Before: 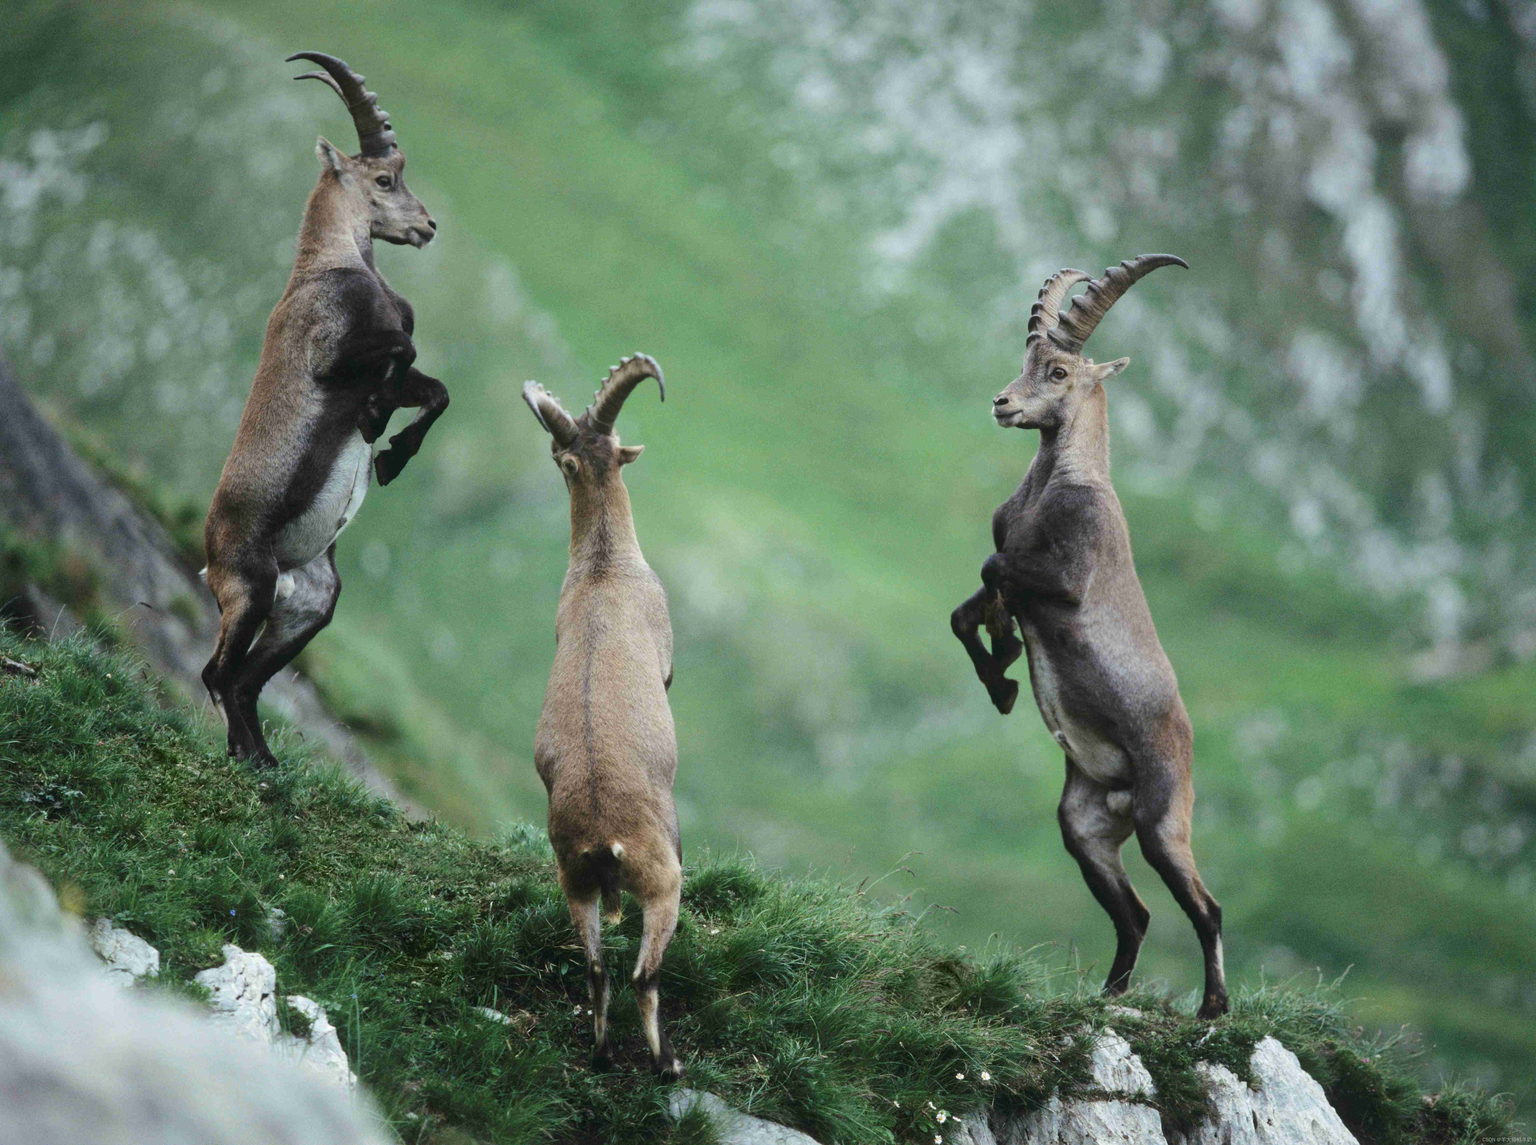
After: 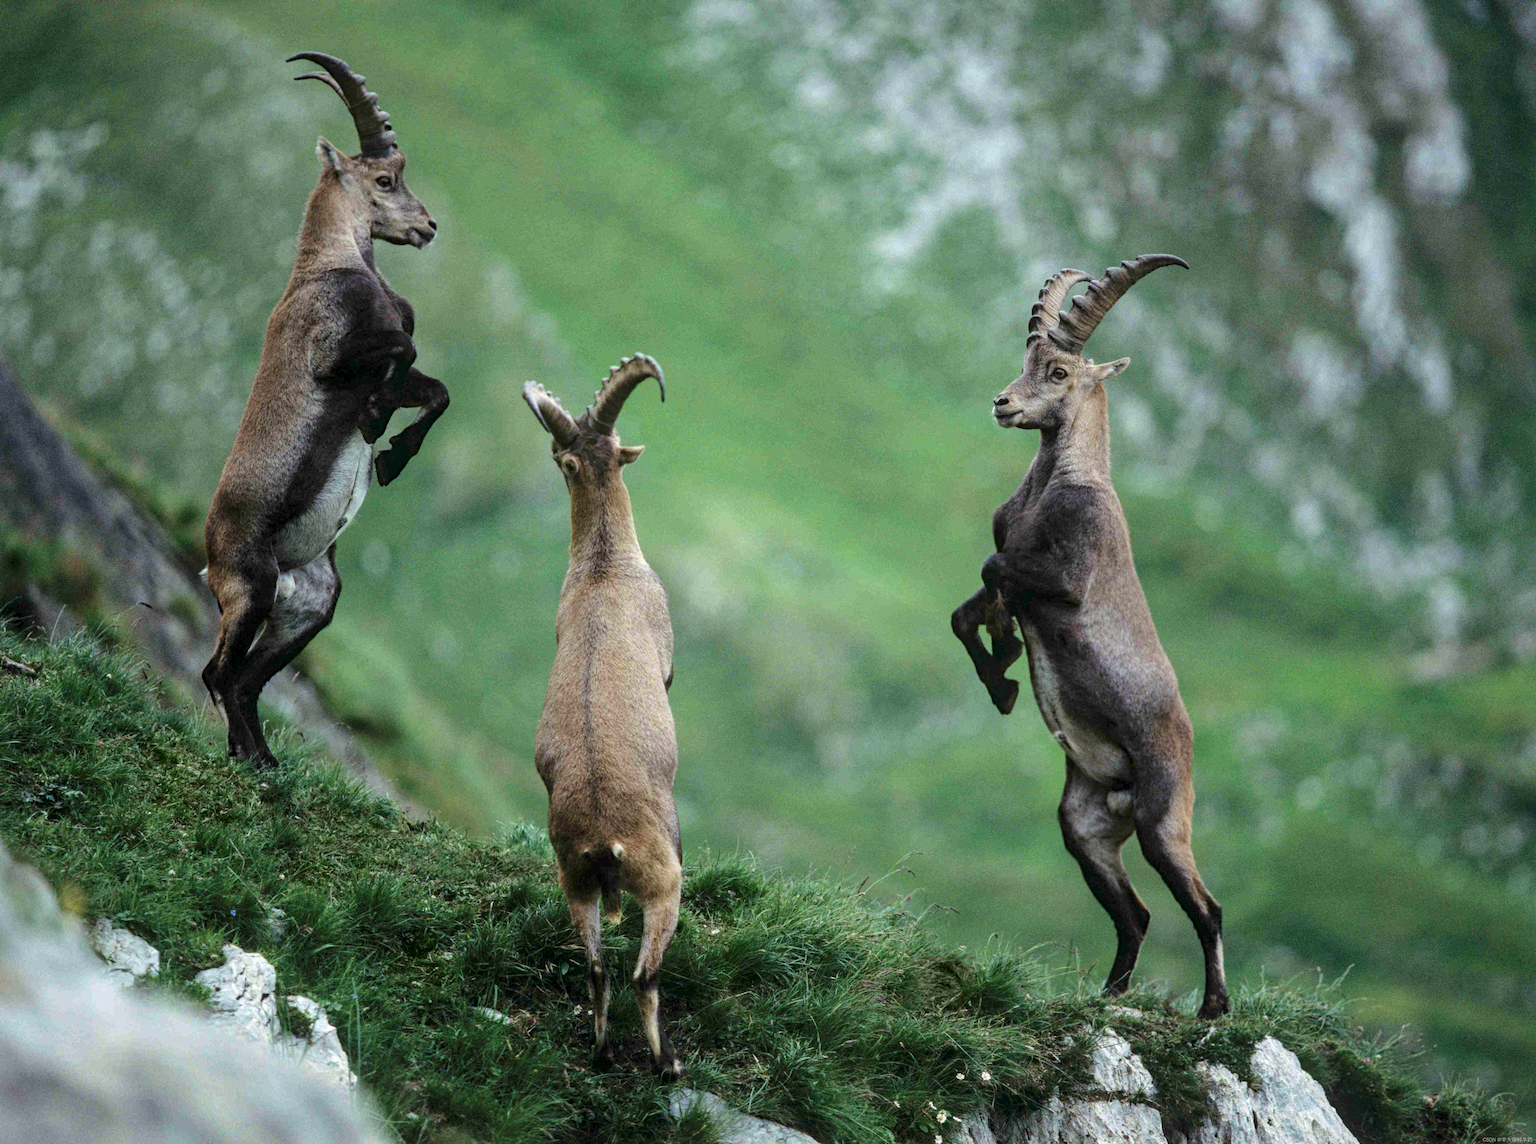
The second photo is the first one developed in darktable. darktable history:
local contrast: on, module defaults
haze removal: strength 0.29, distance 0.25, compatibility mode true, adaptive false
